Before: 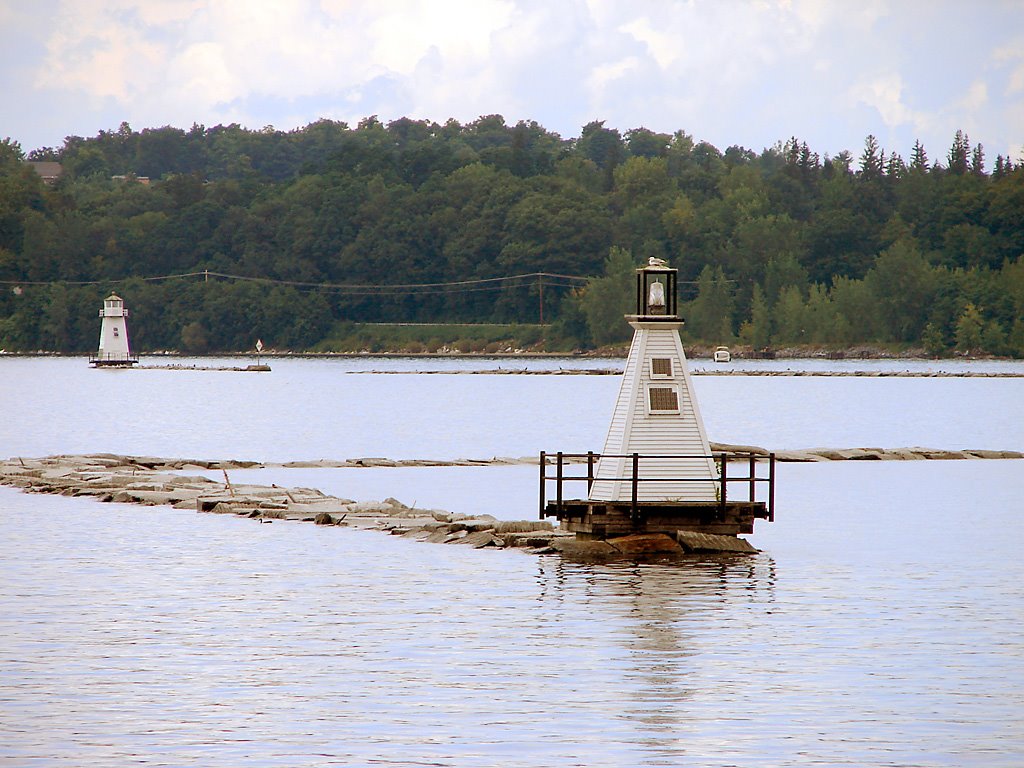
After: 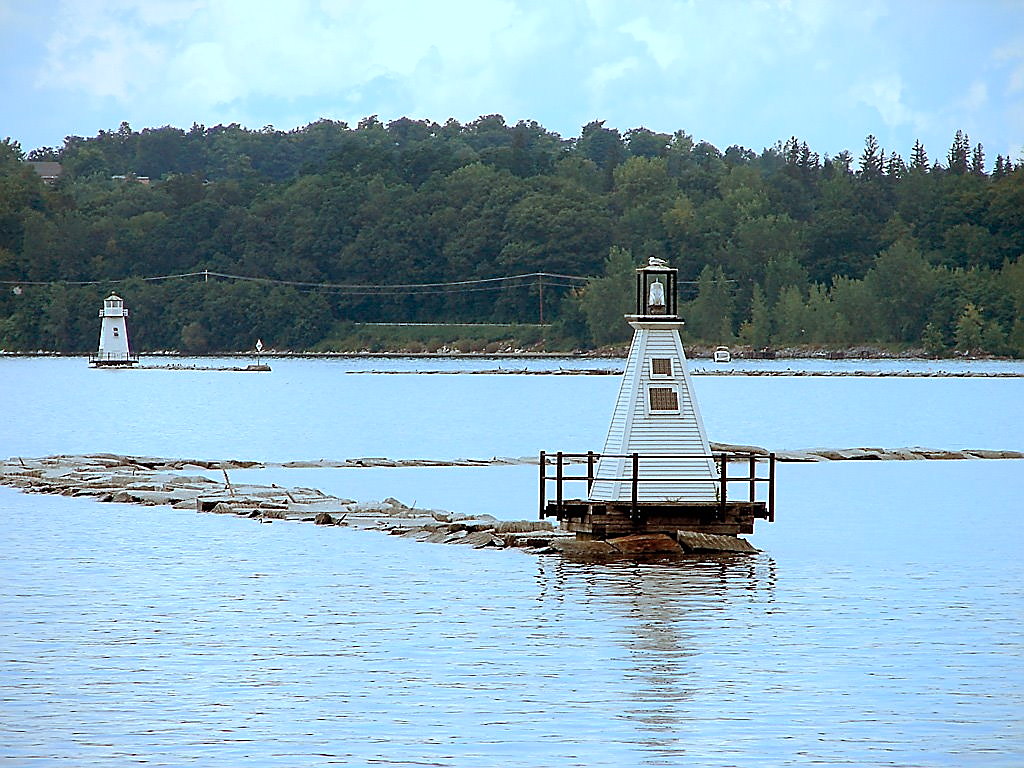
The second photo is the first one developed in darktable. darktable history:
sharpen: radius 1.4, amount 1.25, threshold 0.7
color correction: highlights a* -10.69, highlights b* -19.19
